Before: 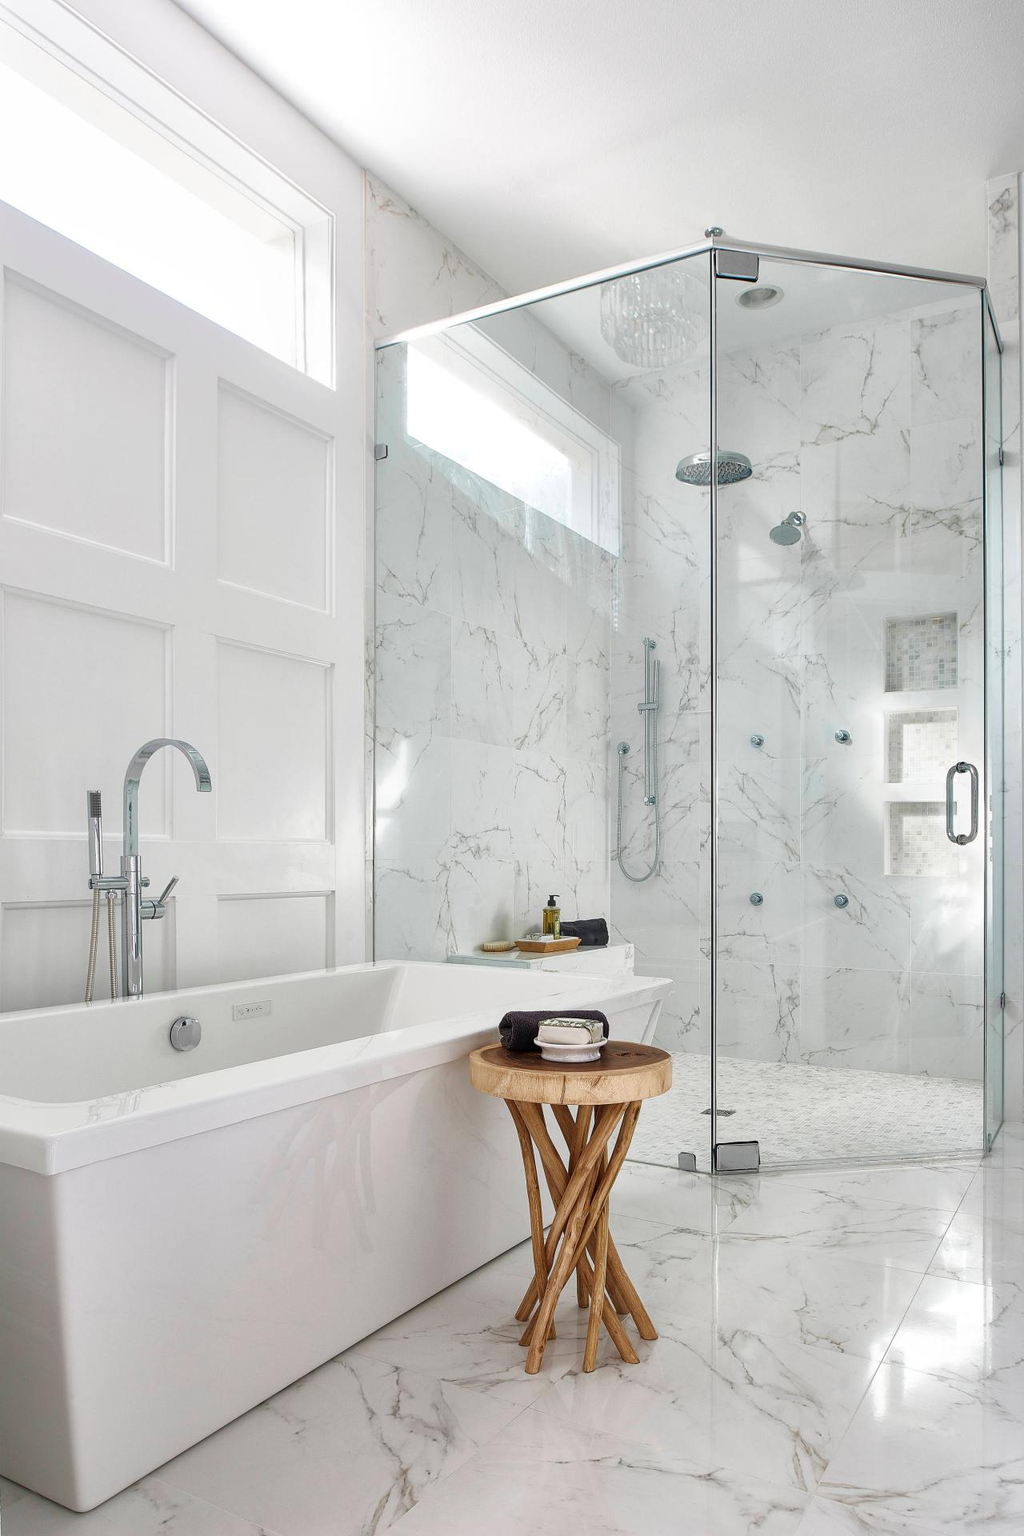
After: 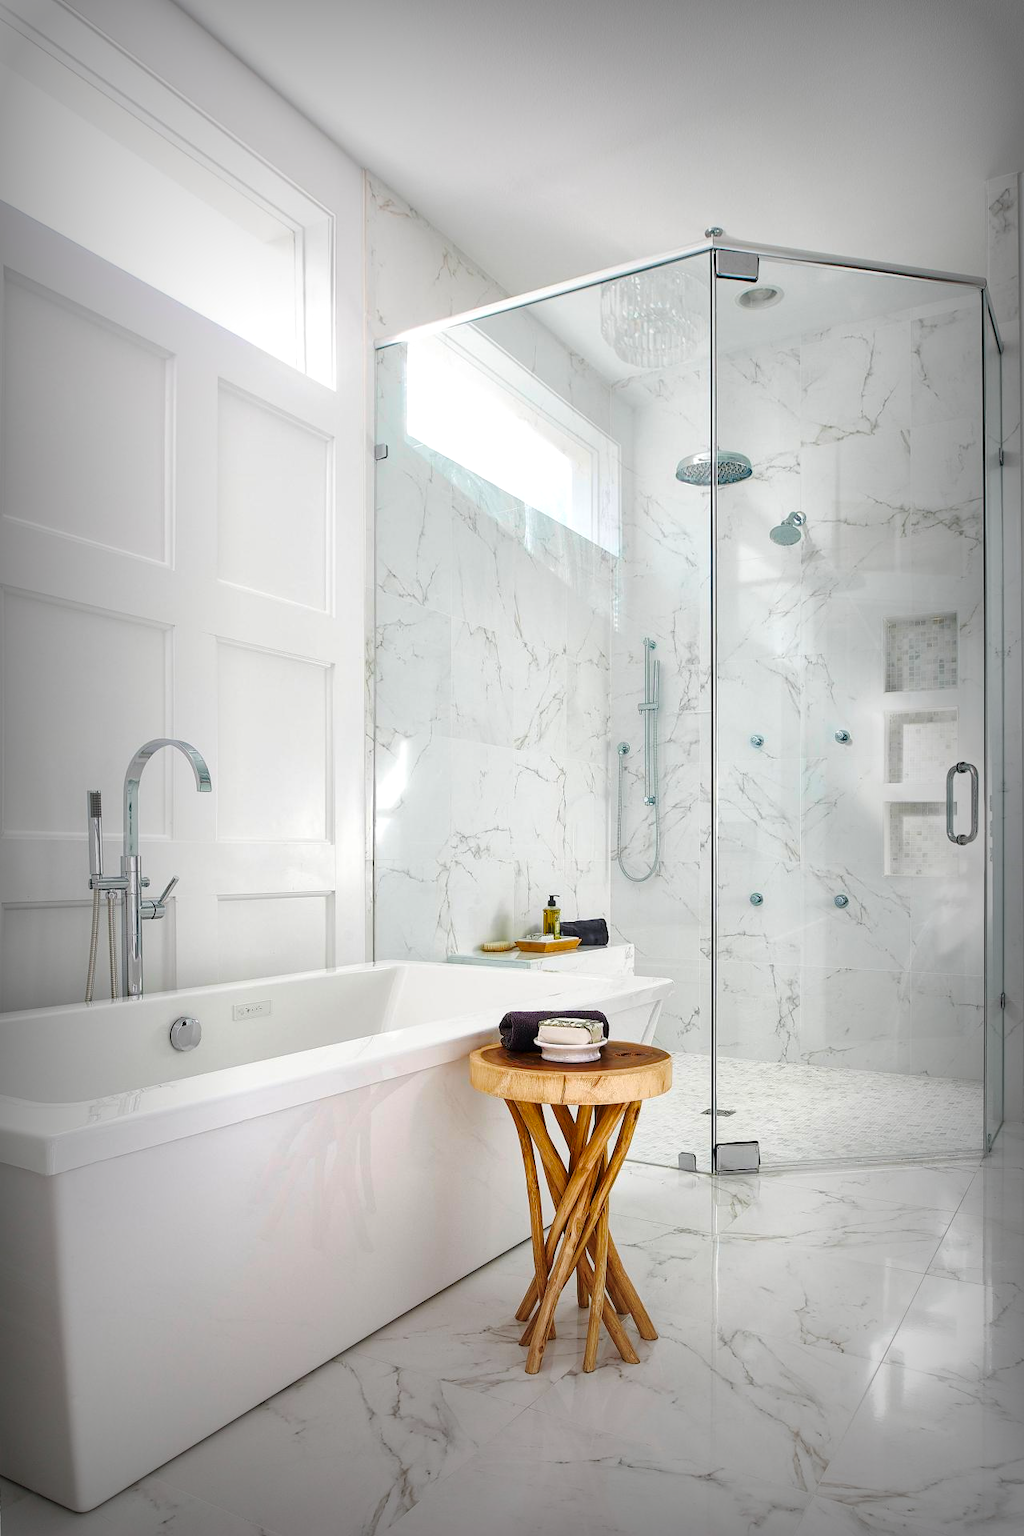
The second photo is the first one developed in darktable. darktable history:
color balance rgb: linear chroma grading › global chroma 15.202%, perceptual saturation grading › global saturation 19.721%, global vibrance 9.807%
vignetting: fall-off start 52.85%, brightness -0.72, saturation -0.482, automatic ratio true, width/height ratio 1.315, shape 0.231
exposure: exposure 0.201 EV, compensate exposure bias true, compensate highlight preservation false
tone curve: curves: ch0 [(0, 0.003) (0.117, 0.101) (0.257, 0.246) (0.408, 0.432) (0.611, 0.653) (0.824, 0.846) (1, 1)]; ch1 [(0, 0) (0.227, 0.197) (0.405, 0.421) (0.501, 0.501) (0.522, 0.53) (0.563, 0.572) (0.589, 0.611) (0.699, 0.709) (0.976, 0.992)]; ch2 [(0, 0) (0.208, 0.176) (0.377, 0.38) (0.5, 0.5) (0.537, 0.534) (0.571, 0.576) (0.681, 0.746) (1, 1)], preserve colors none
